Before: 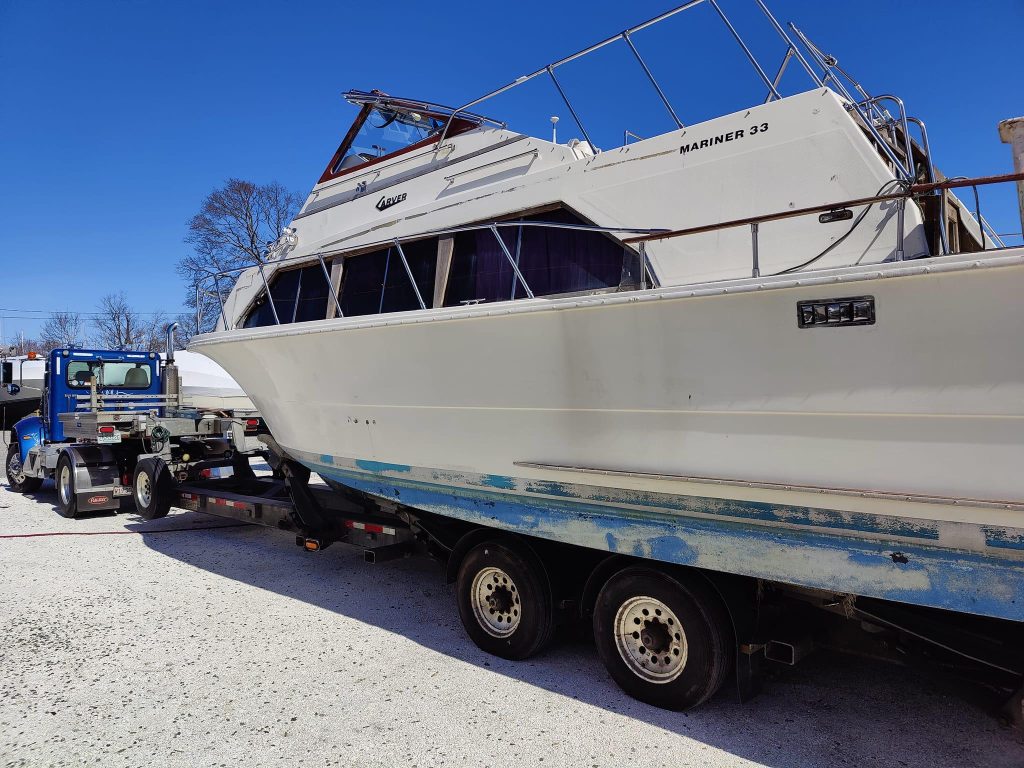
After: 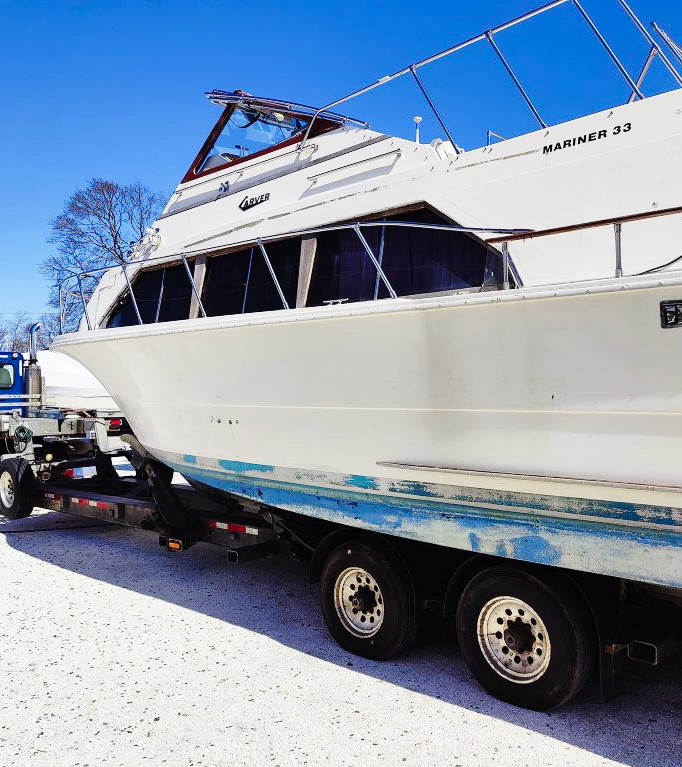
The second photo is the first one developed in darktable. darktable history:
crop and rotate: left 13.458%, right 19.892%
base curve: curves: ch0 [(0, 0) (0.028, 0.03) (0.121, 0.232) (0.46, 0.748) (0.859, 0.968) (1, 1)], preserve colors none
